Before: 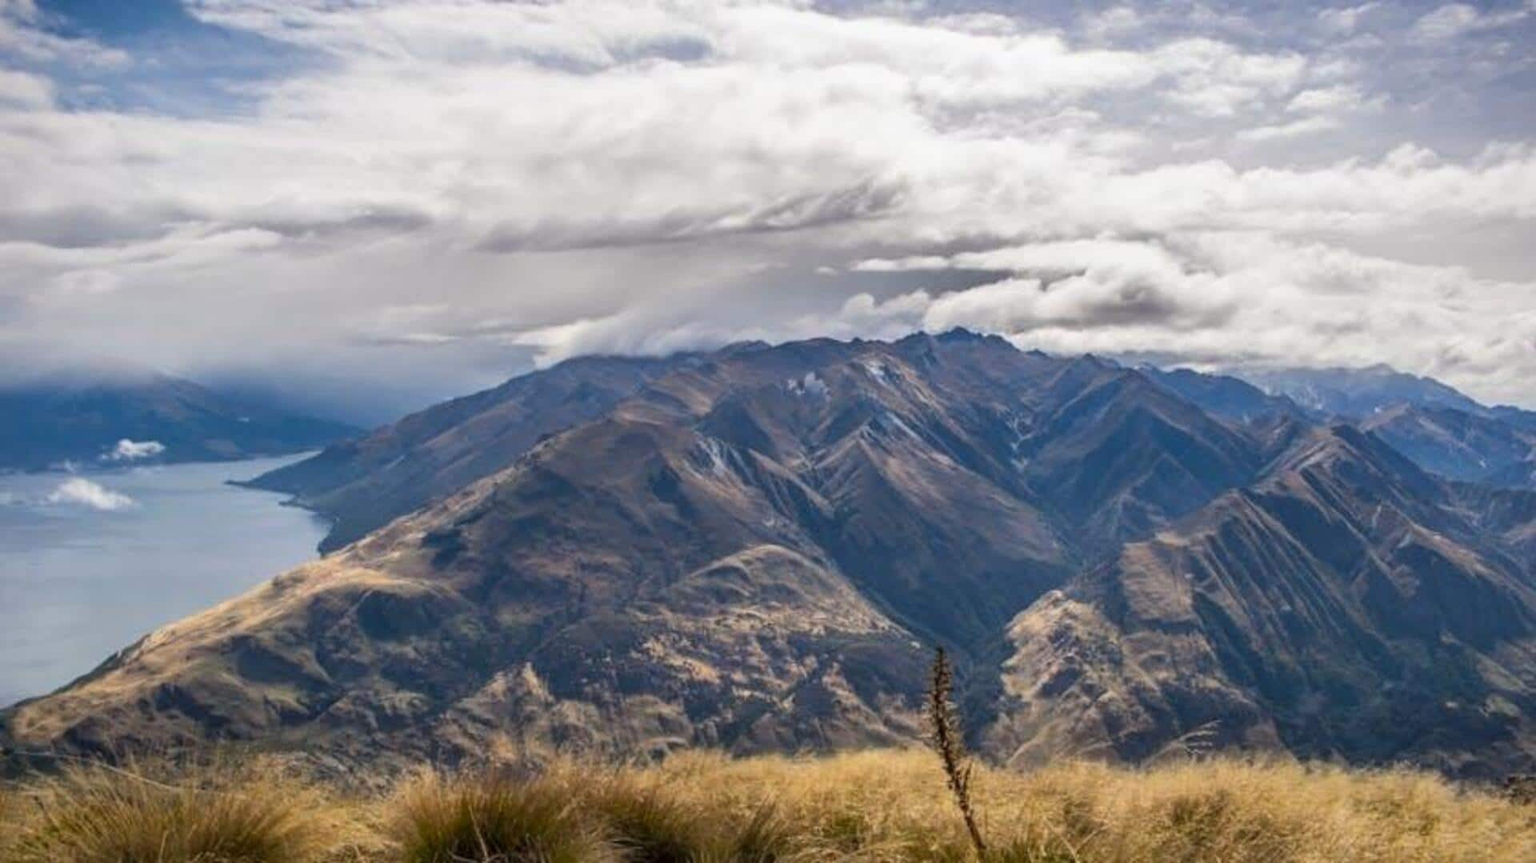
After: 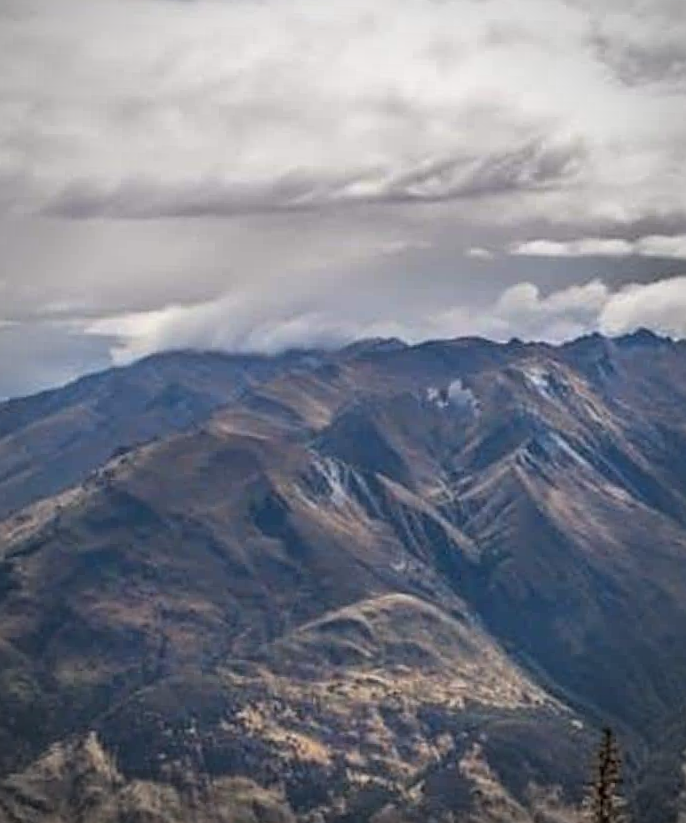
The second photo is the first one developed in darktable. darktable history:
rotate and perspective: rotation 1.72°, automatic cropping off
sharpen: on, module defaults
crop and rotate: left 29.476%, top 10.214%, right 35.32%, bottom 17.333%
vignetting: fall-off radius 60%, automatic ratio true
